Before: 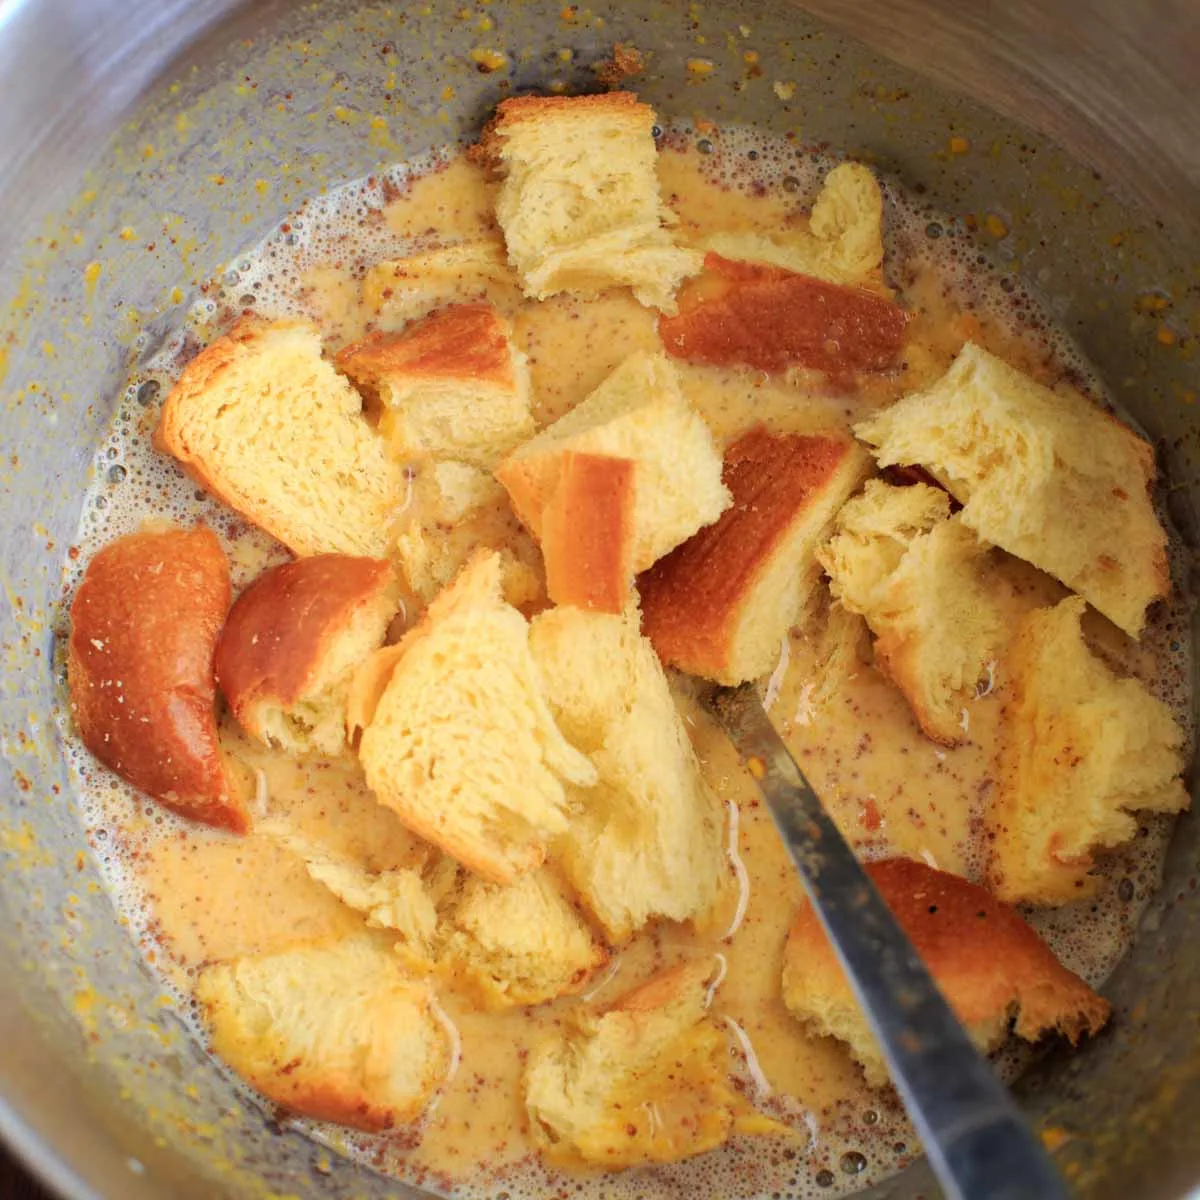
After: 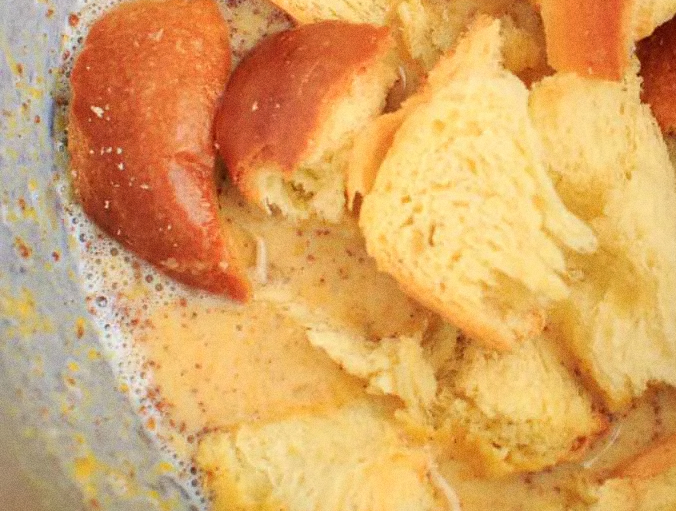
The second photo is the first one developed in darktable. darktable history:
crop: top 44.483%, right 43.593%, bottom 12.892%
grain: coarseness 0.09 ISO
